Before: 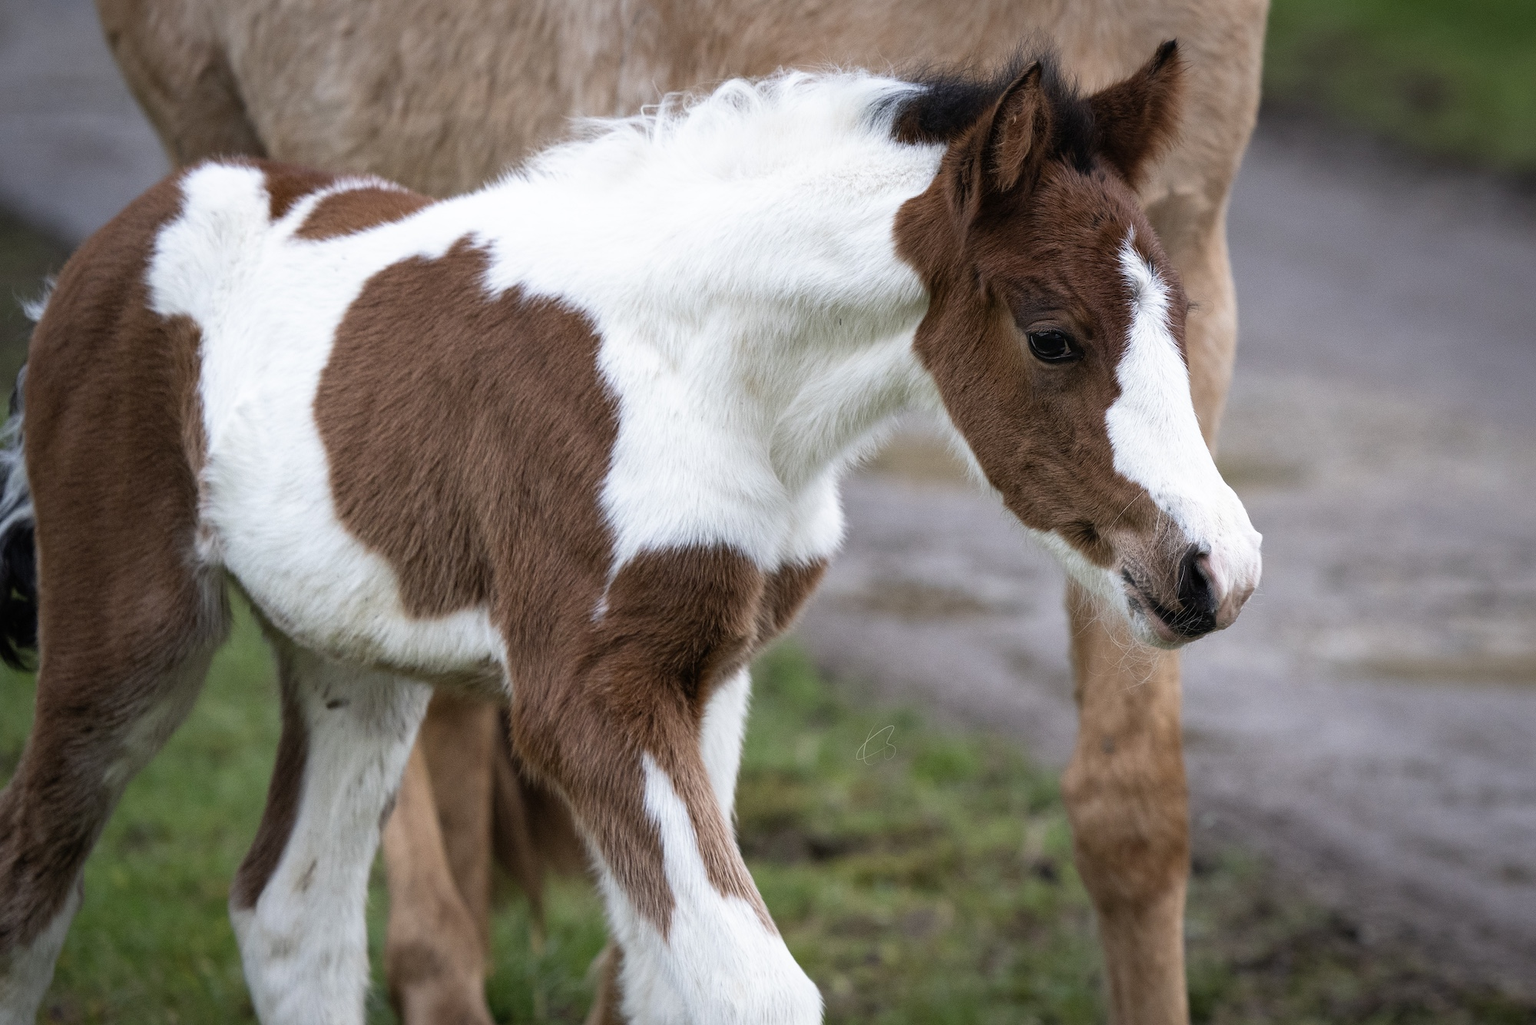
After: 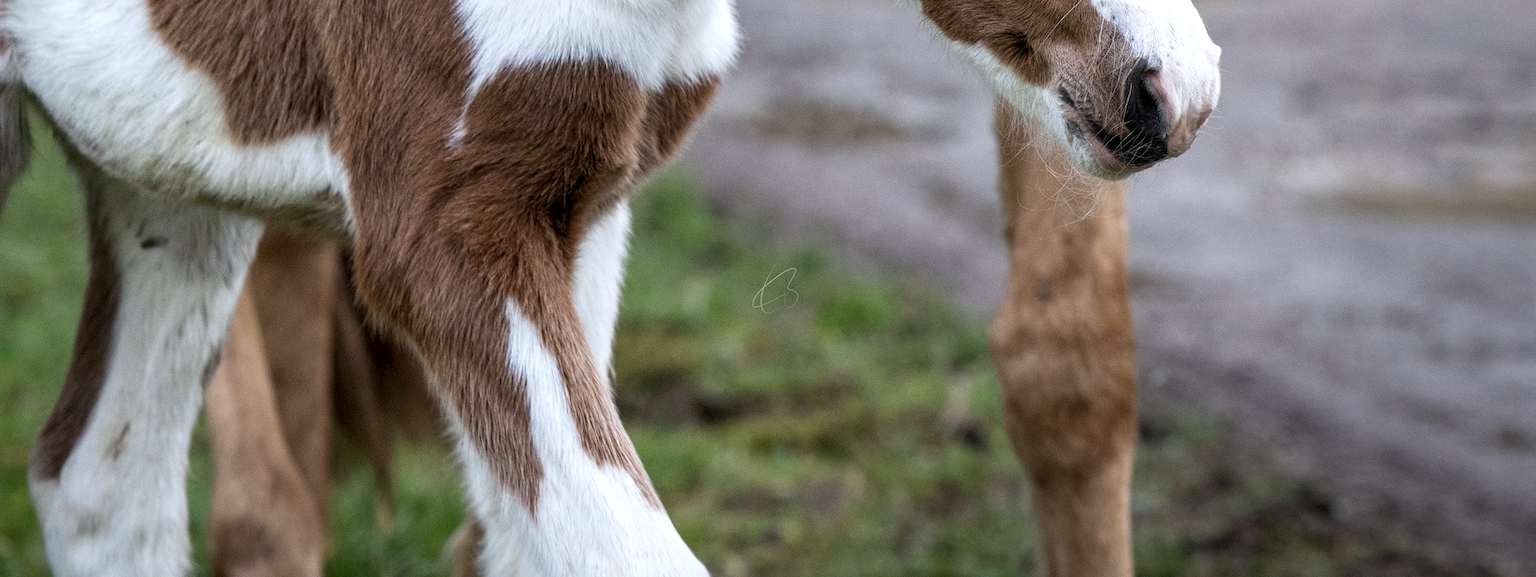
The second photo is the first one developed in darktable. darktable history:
crop and rotate: left 13.306%, top 48.129%, bottom 2.928%
local contrast: detail 130%
white balance: red 0.982, blue 1.018
